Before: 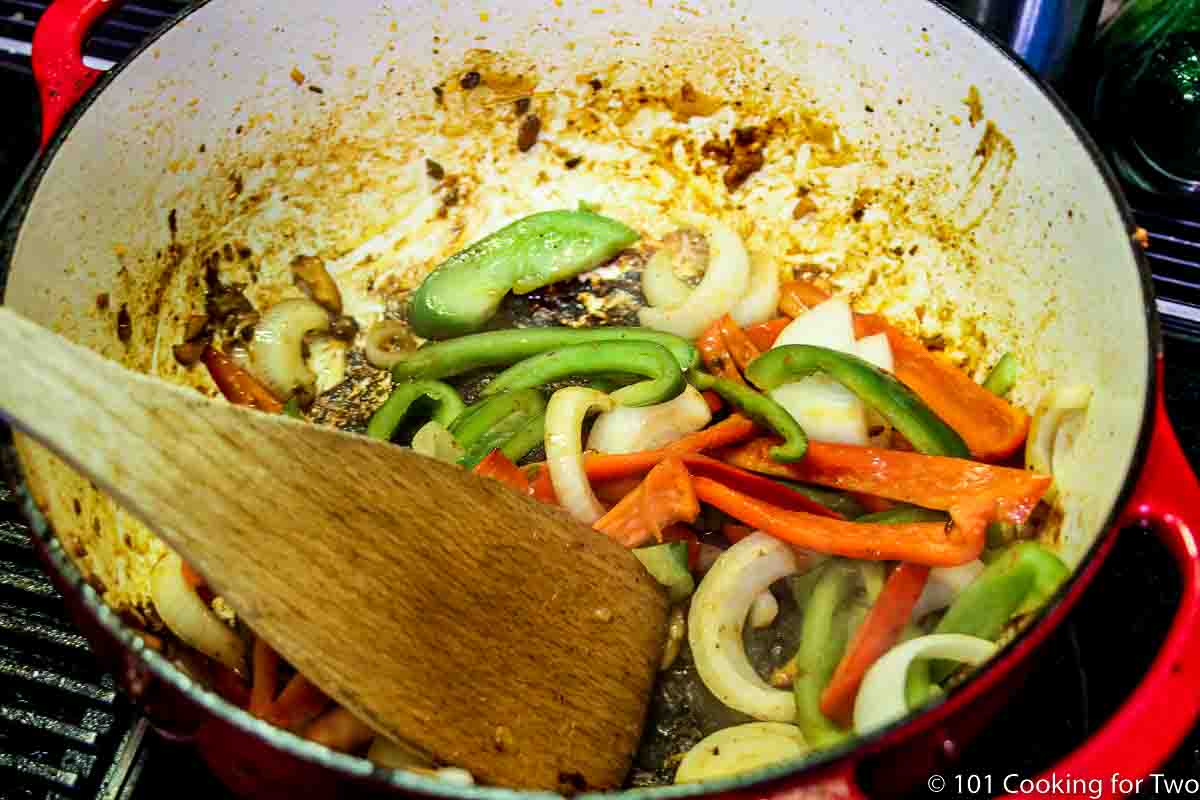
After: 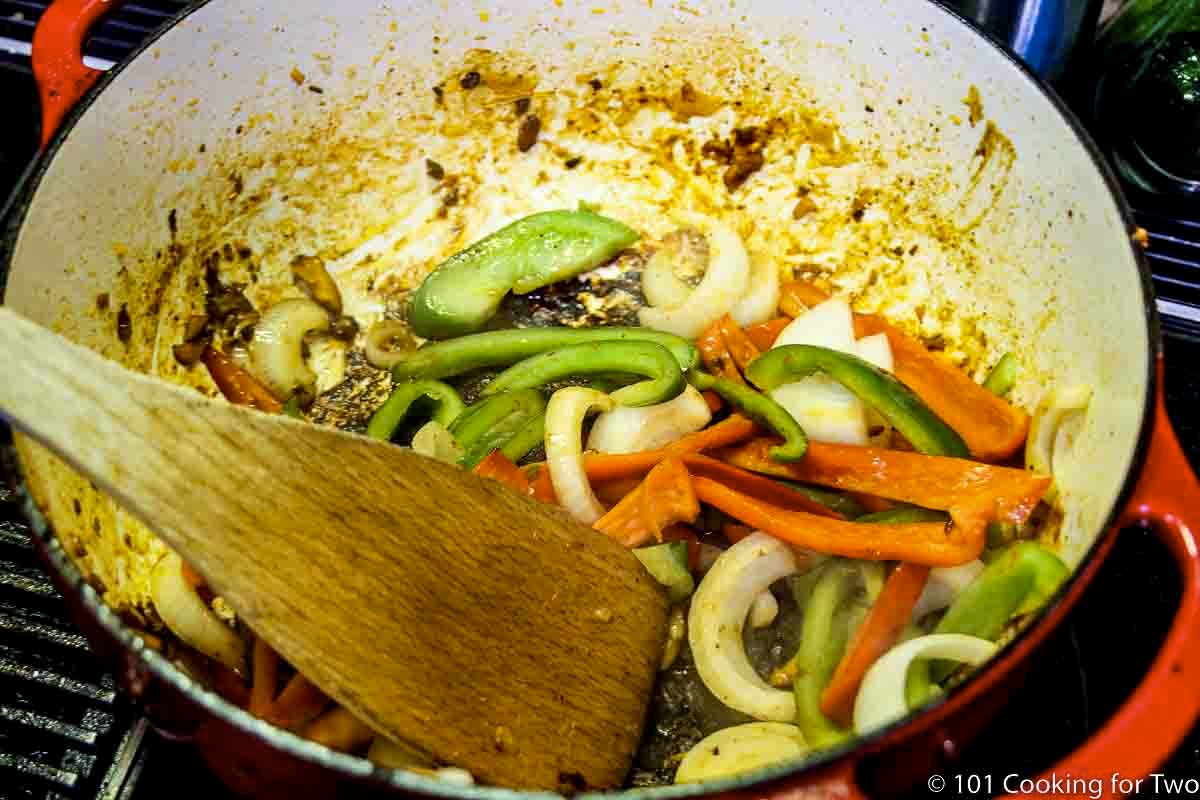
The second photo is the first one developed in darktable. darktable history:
exposure: black level correction 0.001, exposure 0.014 EV, compensate highlight preservation false
color contrast: green-magenta contrast 0.8, blue-yellow contrast 1.1, unbound 0
